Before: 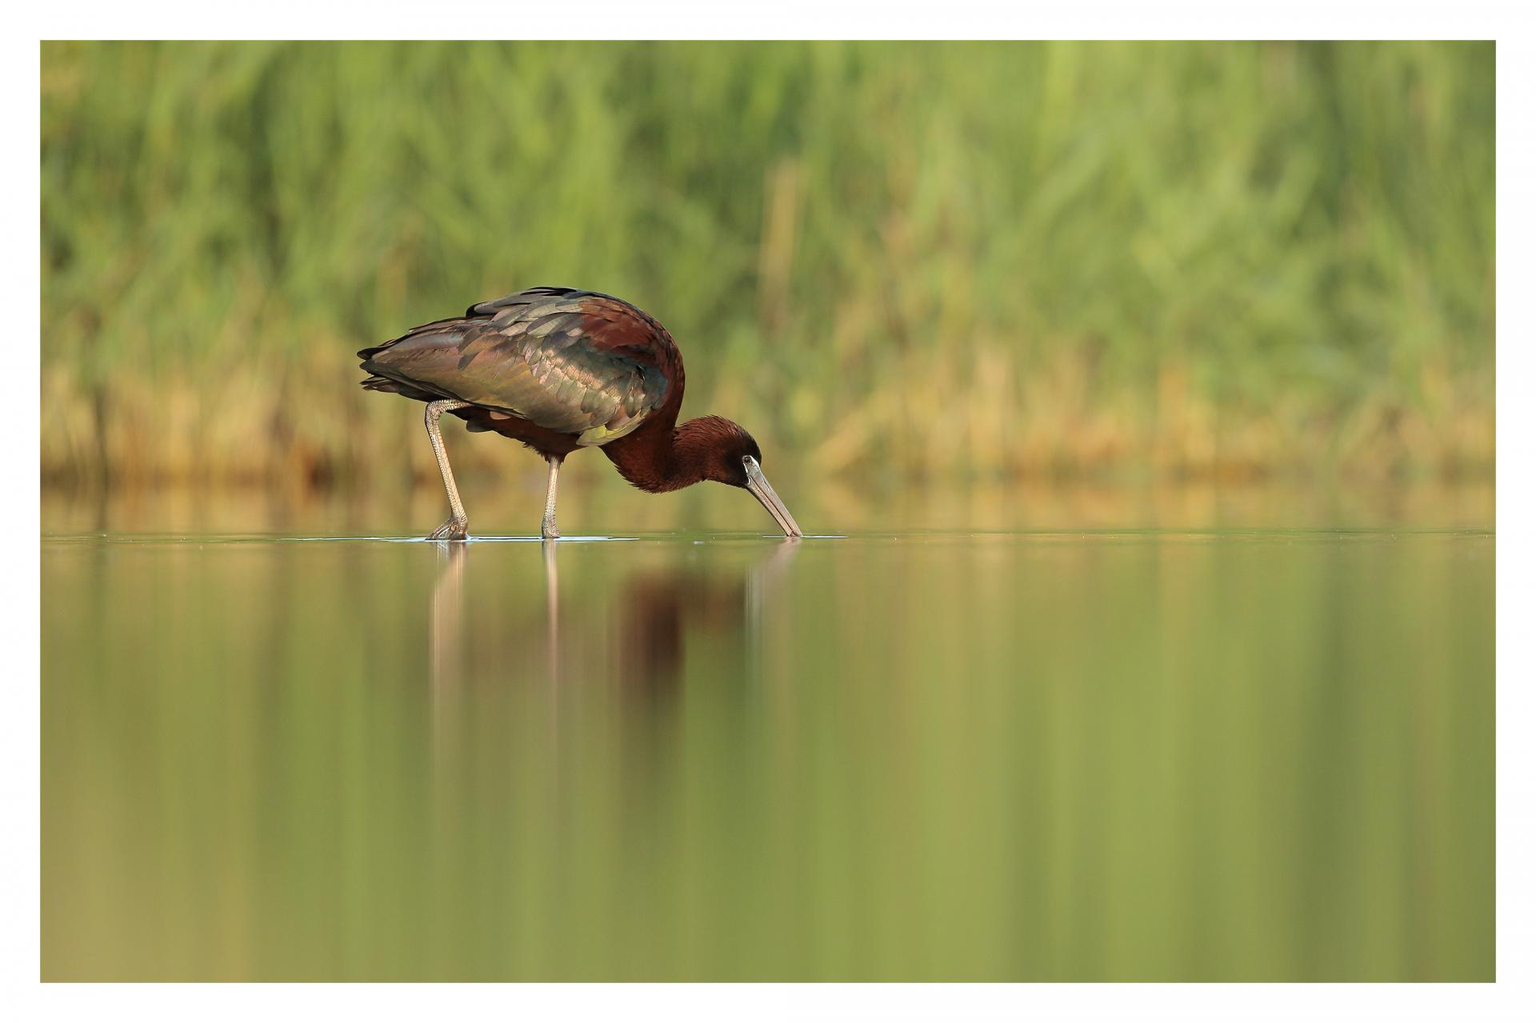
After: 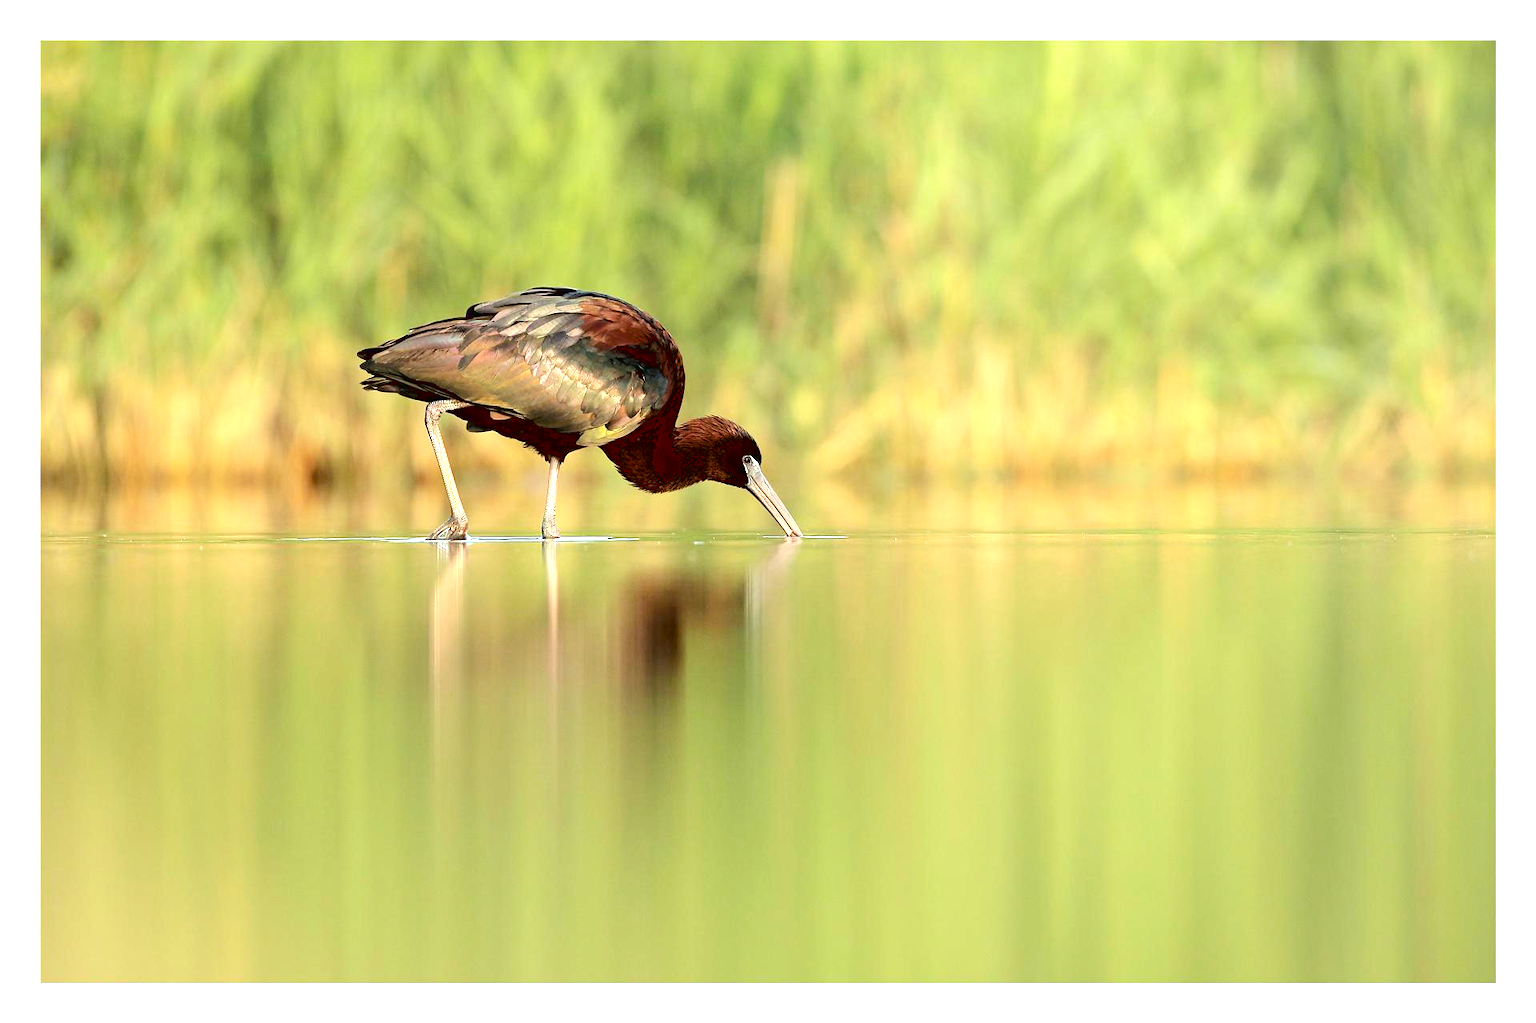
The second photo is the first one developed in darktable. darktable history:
local contrast: mode bilateral grid, contrast 10, coarseness 25, detail 110%, midtone range 0.2
exposure: black level correction 0.011, exposure 1.088 EV, compensate exposure bias true, compensate highlight preservation false
tone curve: curves: ch0 [(0, 0.019) (0.11, 0.036) (0.259, 0.214) (0.378, 0.365) (0.499, 0.529) (1, 1)], color space Lab, linked channels, preserve colors none
